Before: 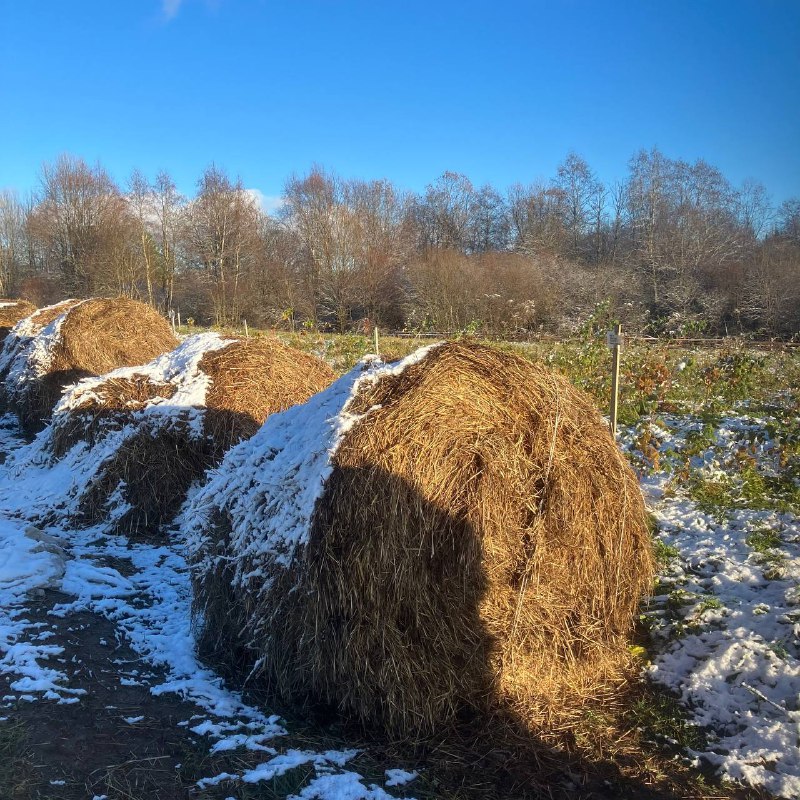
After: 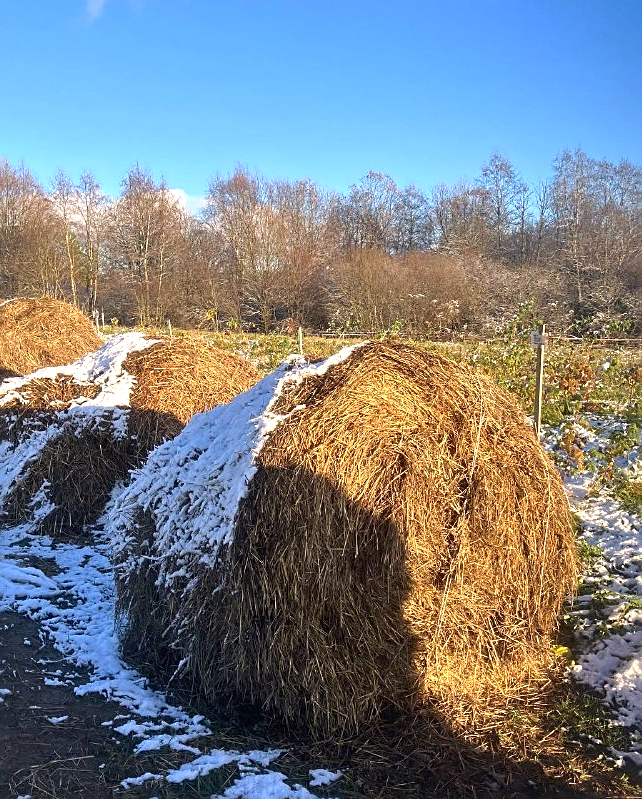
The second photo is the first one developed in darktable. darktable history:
crop and rotate: left 9.506%, right 10.127%
sharpen: on, module defaults
color correction: highlights a* 5.93, highlights b* 4.86
exposure: black level correction 0, exposure 0.5 EV, compensate highlight preservation false
